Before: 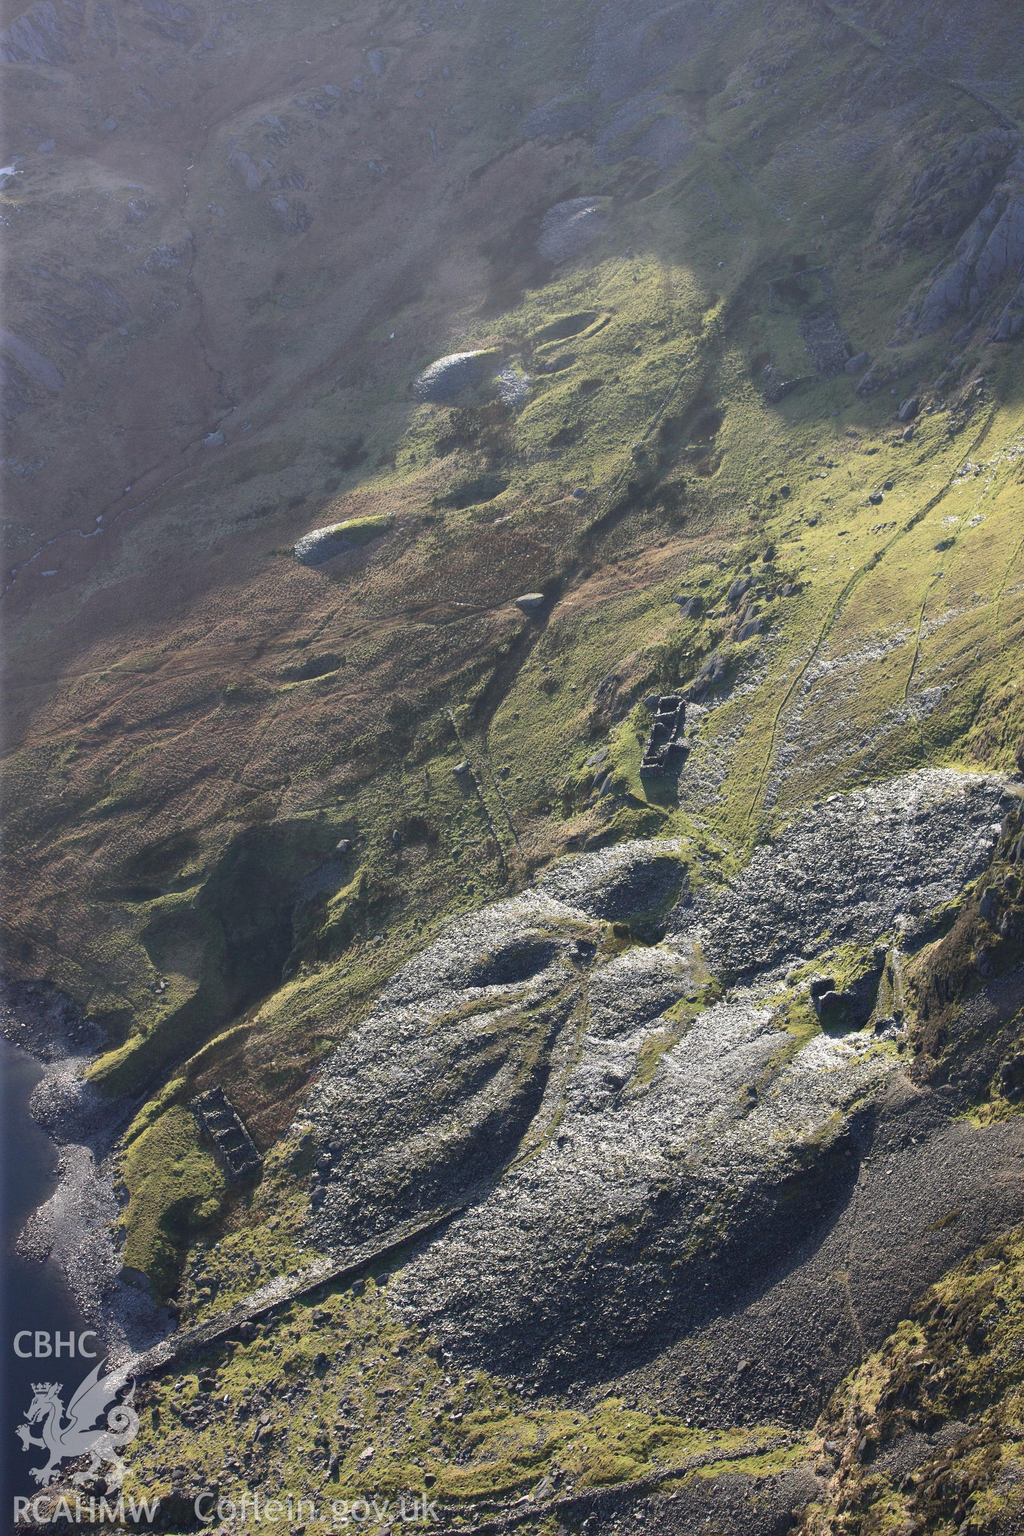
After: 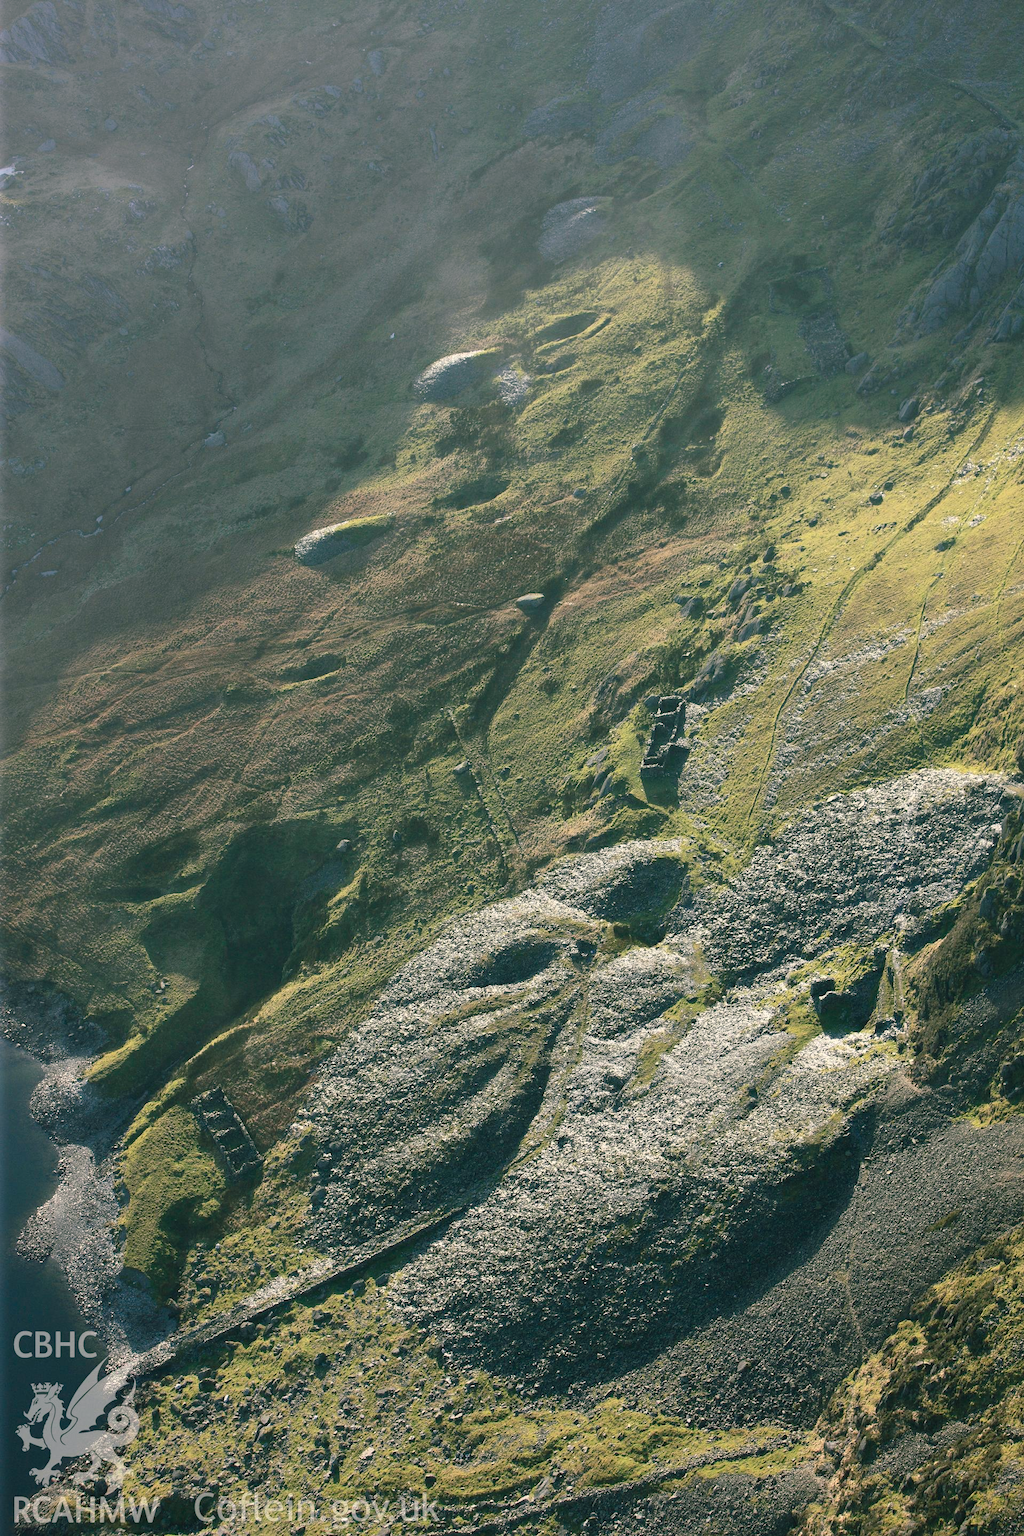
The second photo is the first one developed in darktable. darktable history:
color balance rgb: shadows lift › chroma 11.675%, shadows lift › hue 132.56°, highlights gain › chroma 3.065%, highlights gain › hue 78.65°, perceptual saturation grading › global saturation 0.332%
